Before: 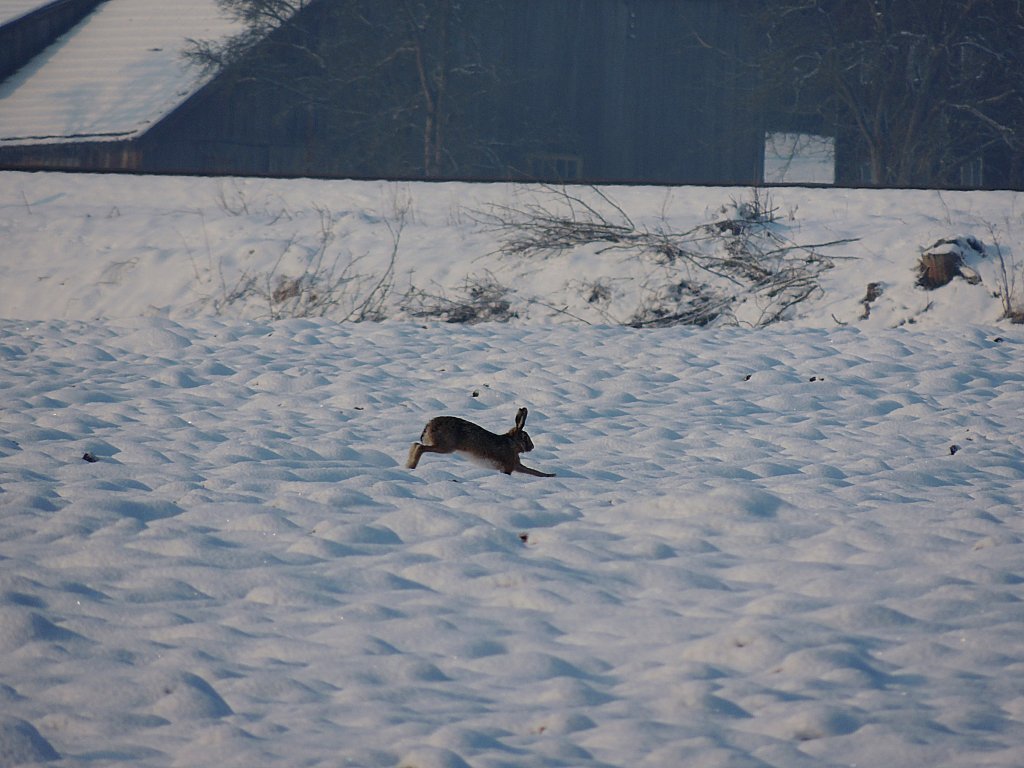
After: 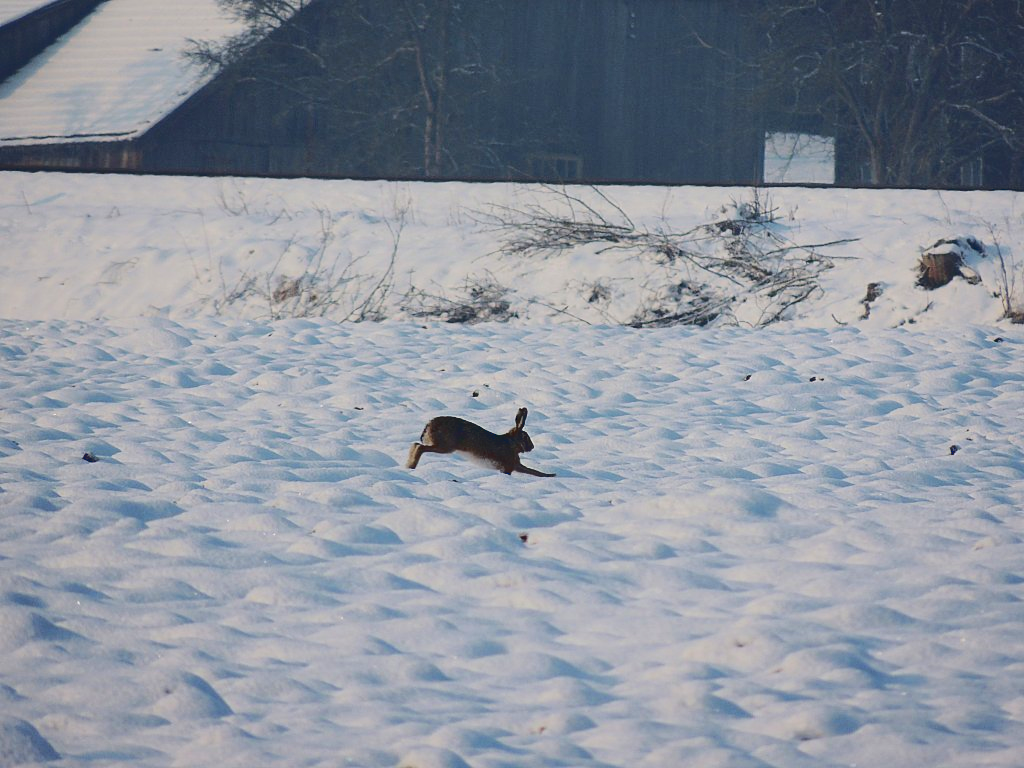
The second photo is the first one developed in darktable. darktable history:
tone curve: curves: ch0 [(0, 0) (0.003, 0.112) (0.011, 0.115) (0.025, 0.111) (0.044, 0.114) (0.069, 0.126) (0.1, 0.144) (0.136, 0.164) (0.177, 0.196) (0.224, 0.249) (0.277, 0.316) (0.335, 0.401) (0.399, 0.487) (0.468, 0.571) (0.543, 0.647) (0.623, 0.728) (0.709, 0.795) (0.801, 0.866) (0.898, 0.933) (1, 1)], color space Lab, linked channels, preserve colors none
